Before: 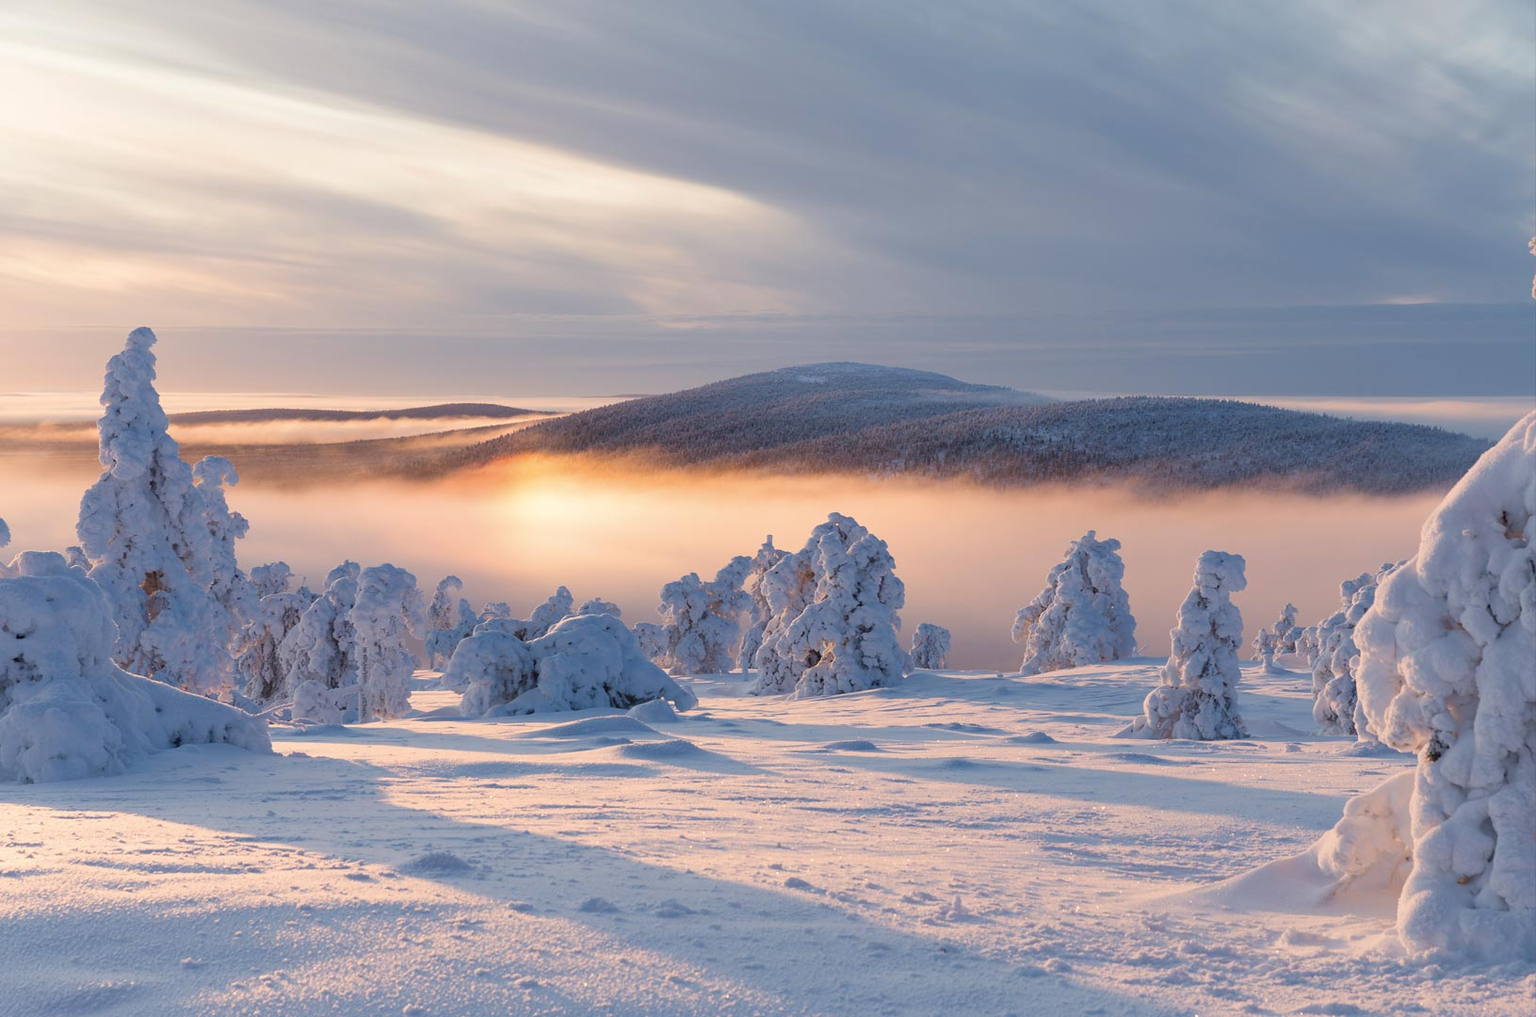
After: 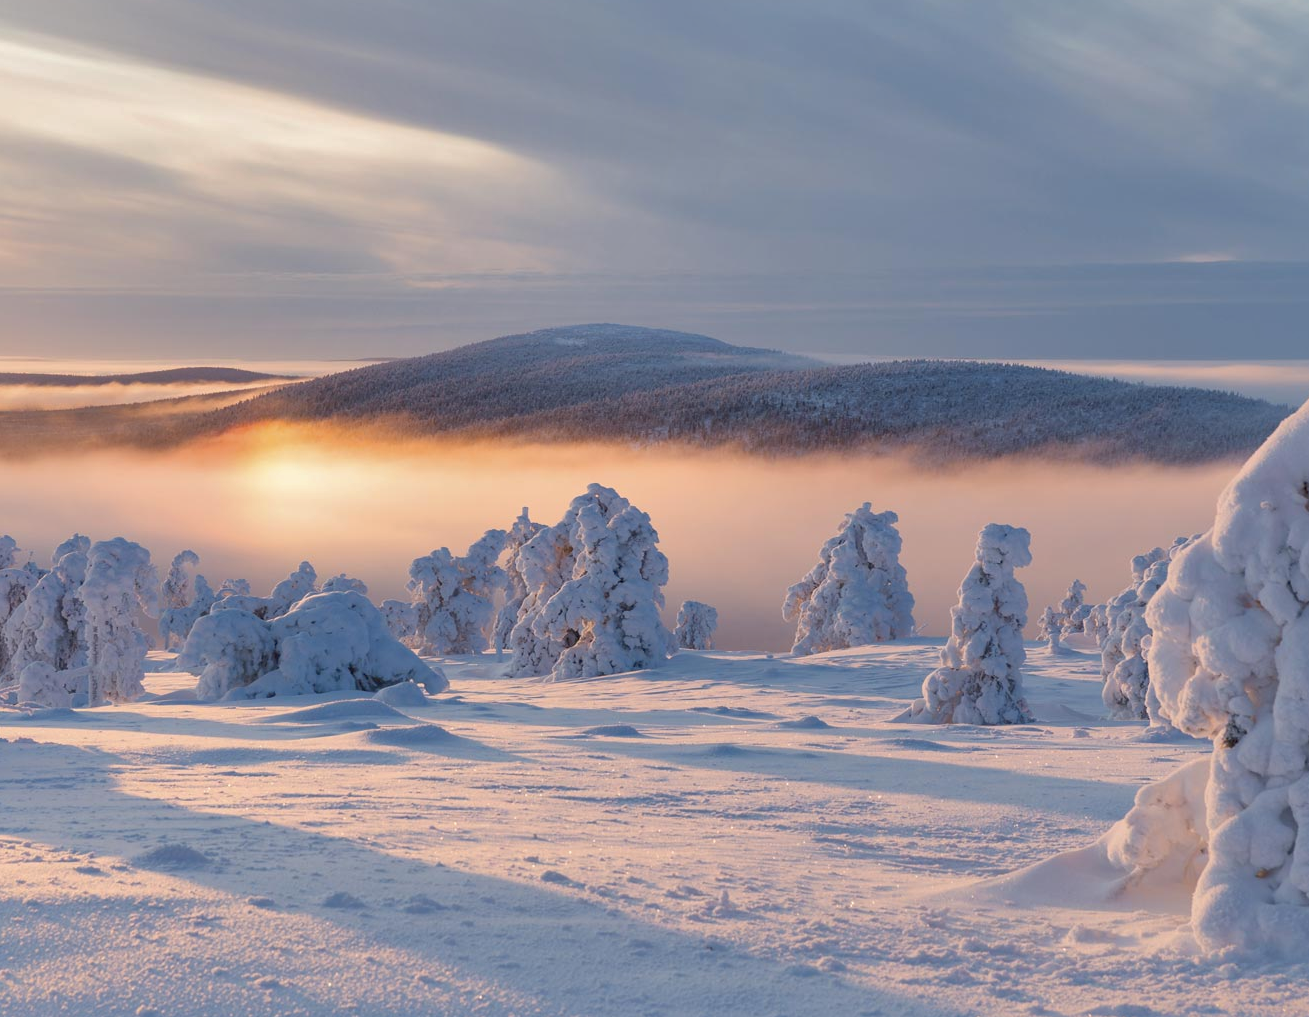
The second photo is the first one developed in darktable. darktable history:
crop and rotate: left 17.959%, top 5.771%, right 1.742%
shadows and highlights: on, module defaults
